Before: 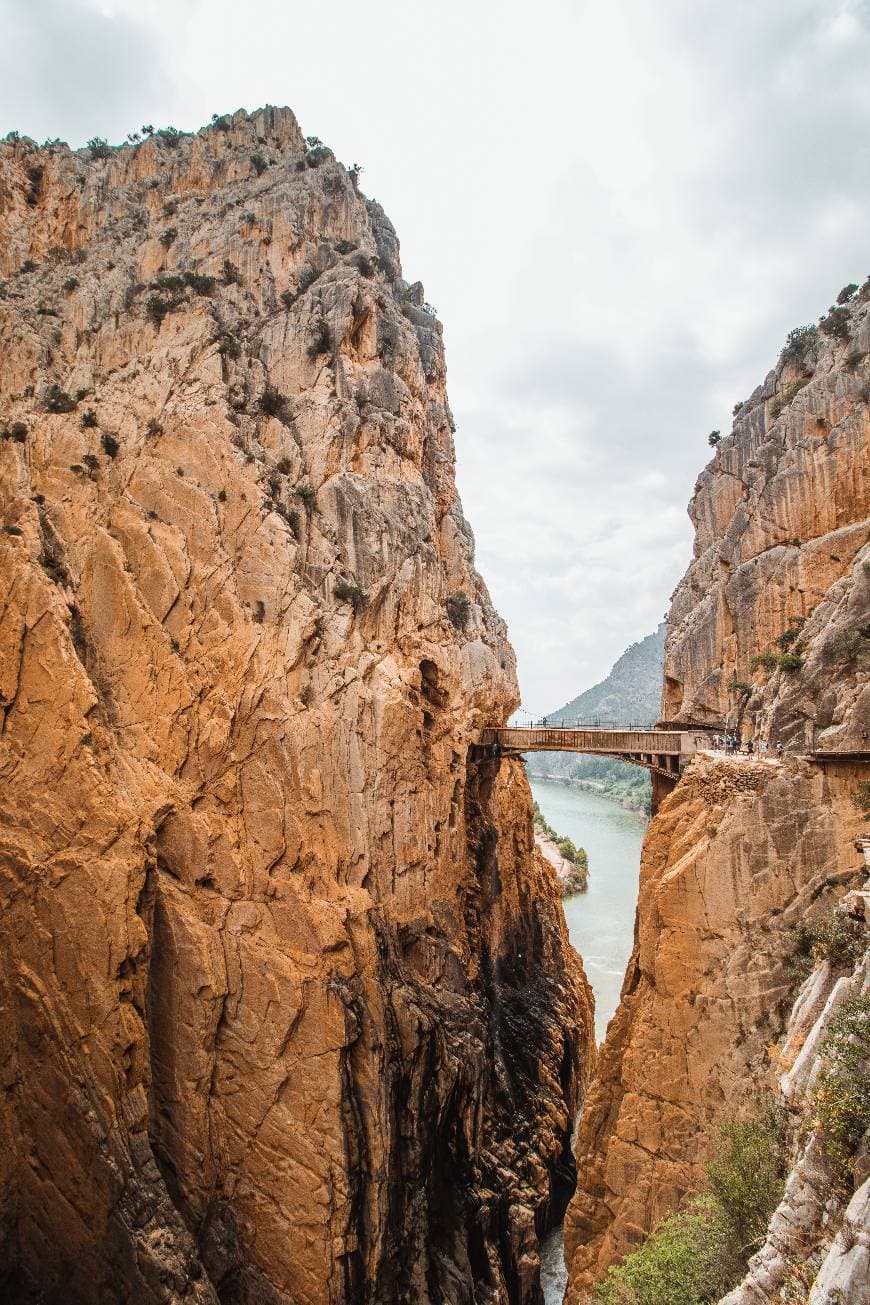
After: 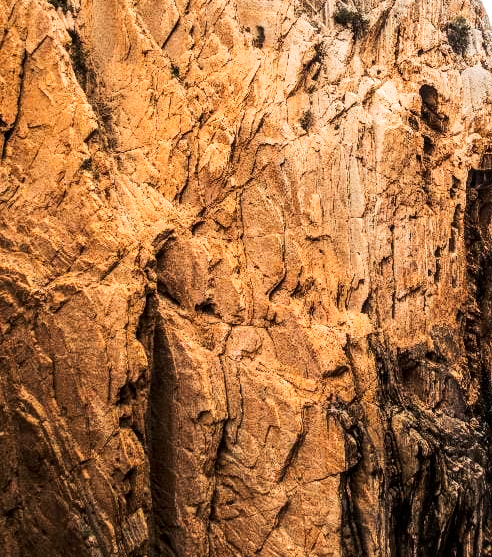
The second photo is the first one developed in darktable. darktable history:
local contrast: detail 130%
base curve: curves: ch0 [(0, 0) (0.032, 0.025) (0.121, 0.166) (0.206, 0.329) (0.605, 0.79) (1, 1)]
crop: top 44.13%, right 43.375%, bottom 13.174%
tone curve: curves: ch0 [(0, 0) (0.003, 0.014) (0.011, 0.019) (0.025, 0.028) (0.044, 0.044) (0.069, 0.069) (0.1, 0.1) (0.136, 0.131) (0.177, 0.168) (0.224, 0.206) (0.277, 0.255) (0.335, 0.309) (0.399, 0.374) (0.468, 0.452) (0.543, 0.535) (0.623, 0.623) (0.709, 0.72) (0.801, 0.815) (0.898, 0.898) (1, 1)], preserve colors none
velvia: on, module defaults
